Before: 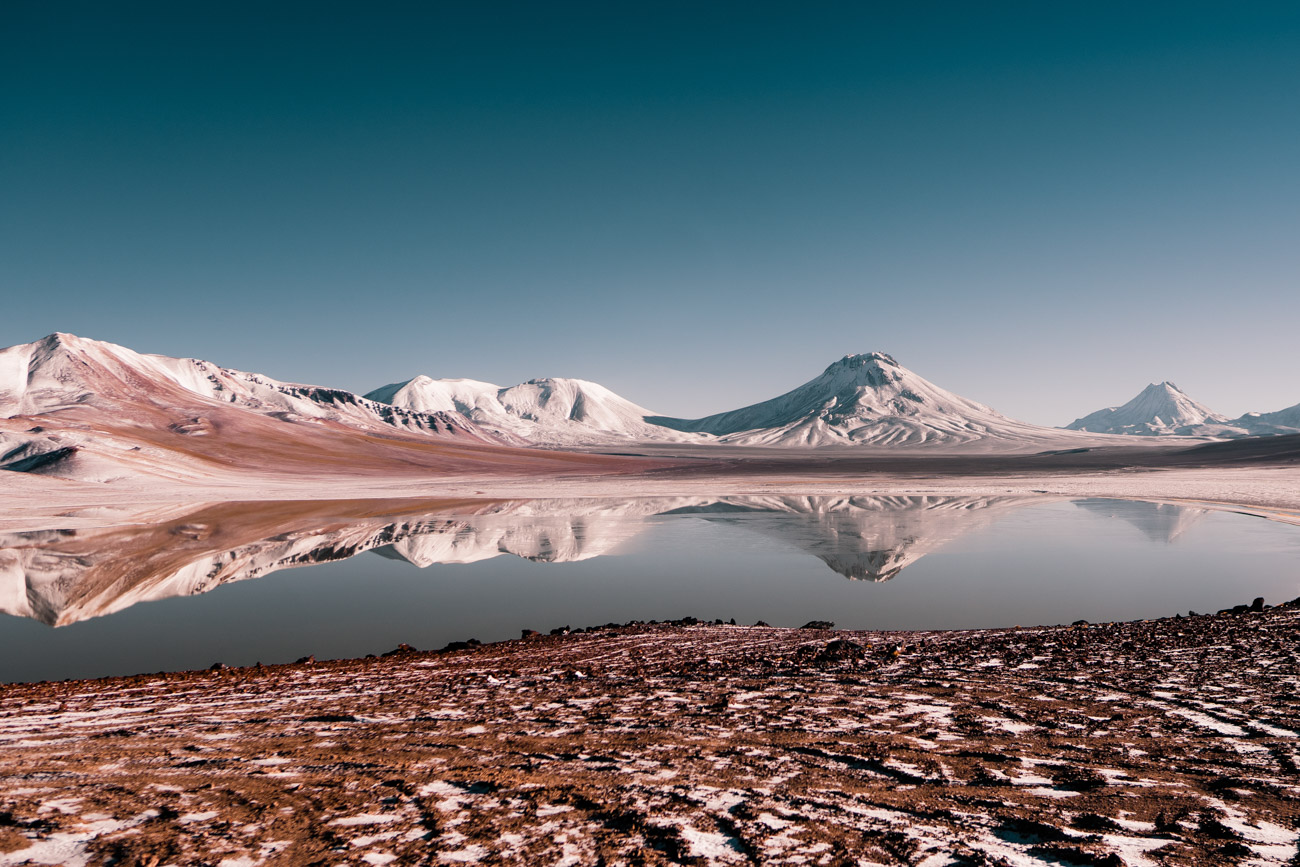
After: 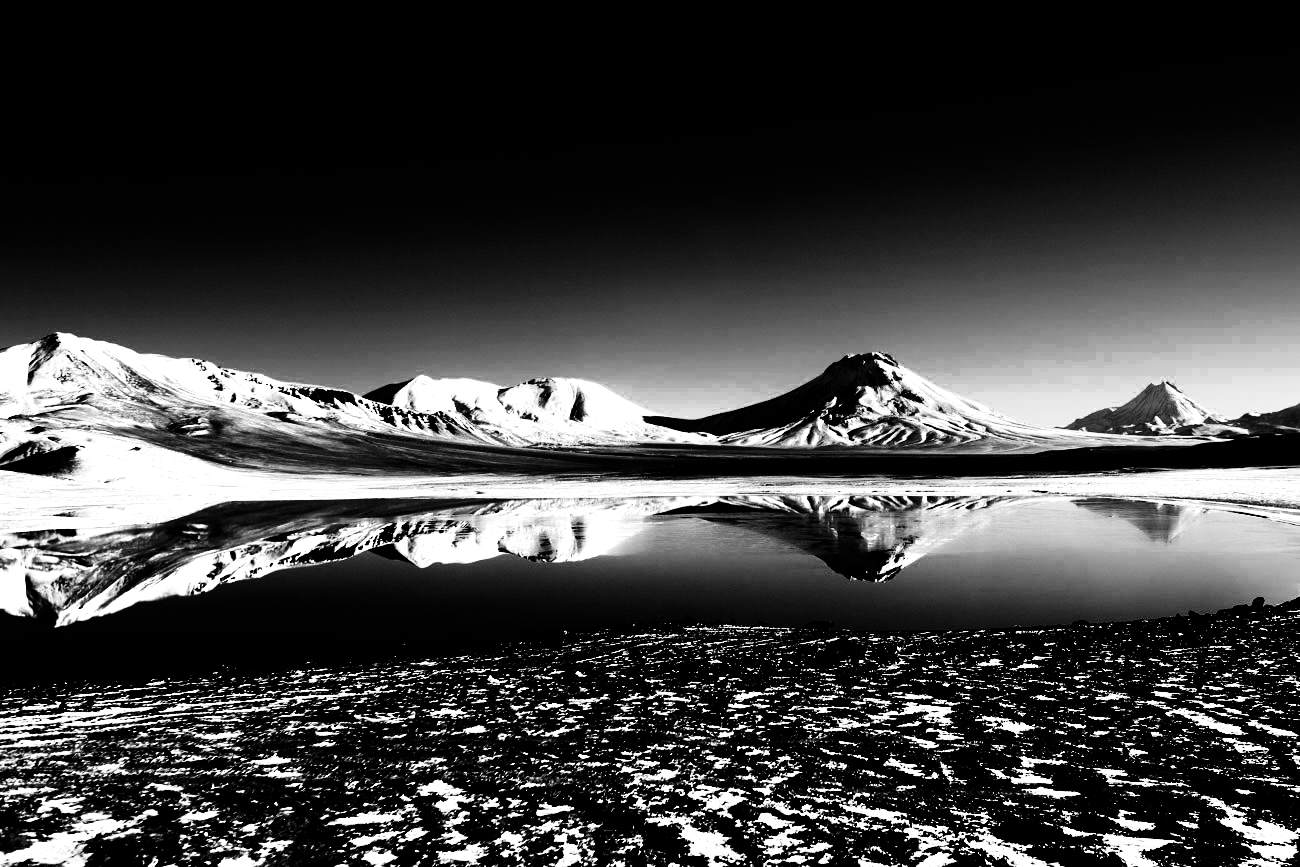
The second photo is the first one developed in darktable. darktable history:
color zones: curves: ch0 [(0, 0.554) (0.146, 0.662) (0.293, 0.86) (0.503, 0.774) (0.637, 0.106) (0.74, 0.072) (0.866, 0.488) (0.998, 0.569)]; ch1 [(0, 0) (0.143, 0) (0.286, 0) (0.429, 0) (0.571, 0) (0.714, 0) (0.857, 0)]
contrast brightness saturation: contrast 0.77, brightness -1, saturation 1
